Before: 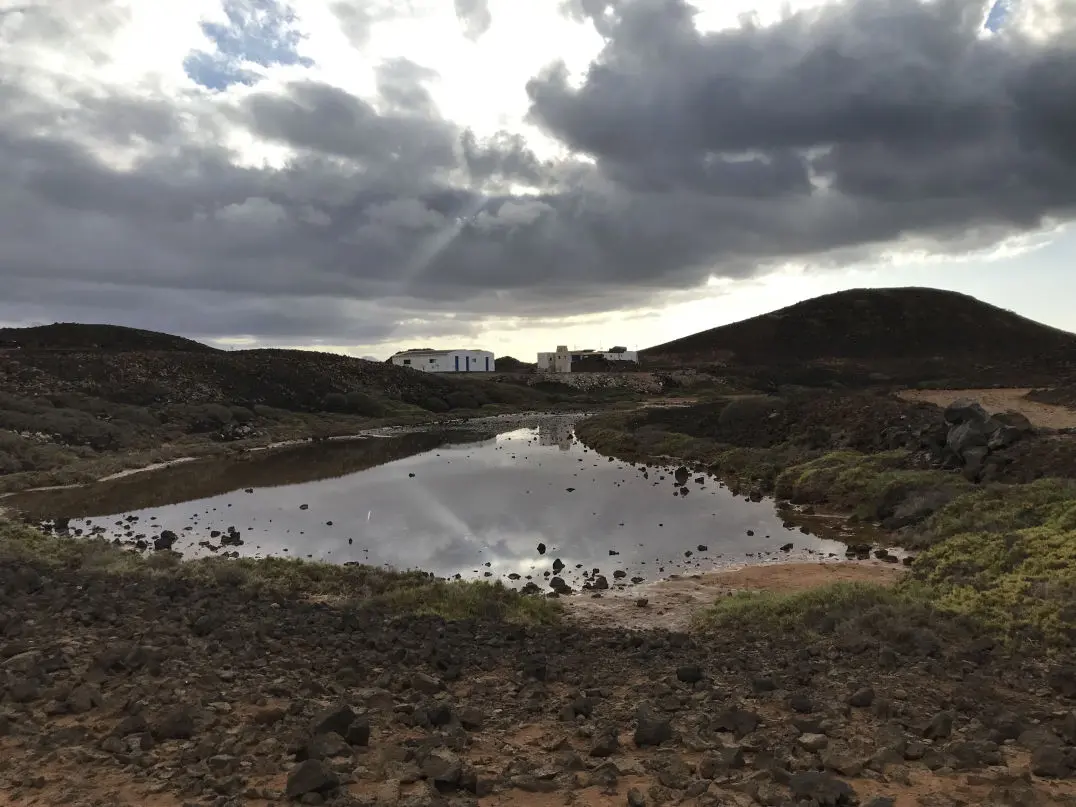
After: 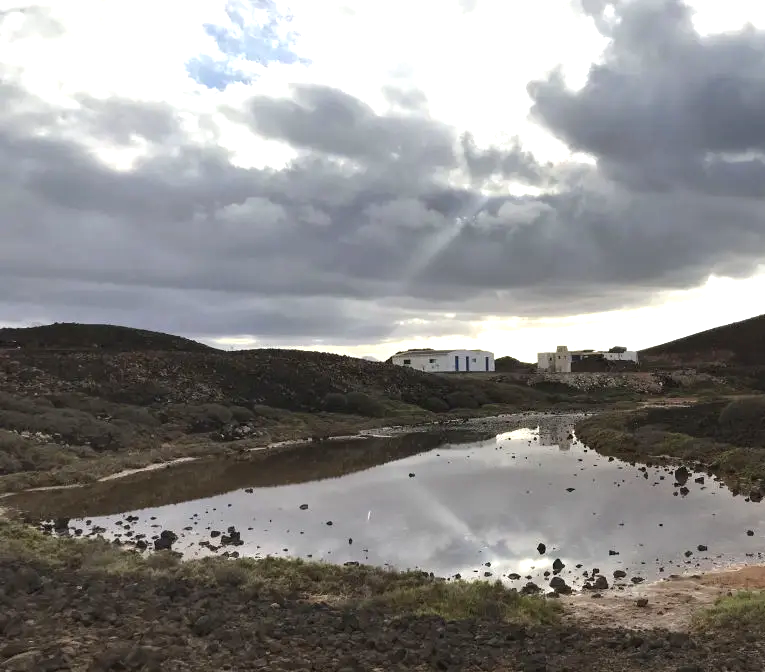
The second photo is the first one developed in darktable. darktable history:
crop: right 28.885%, bottom 16.626%
exposure: exposure 0.64 EV, compensate highlight preservation false
